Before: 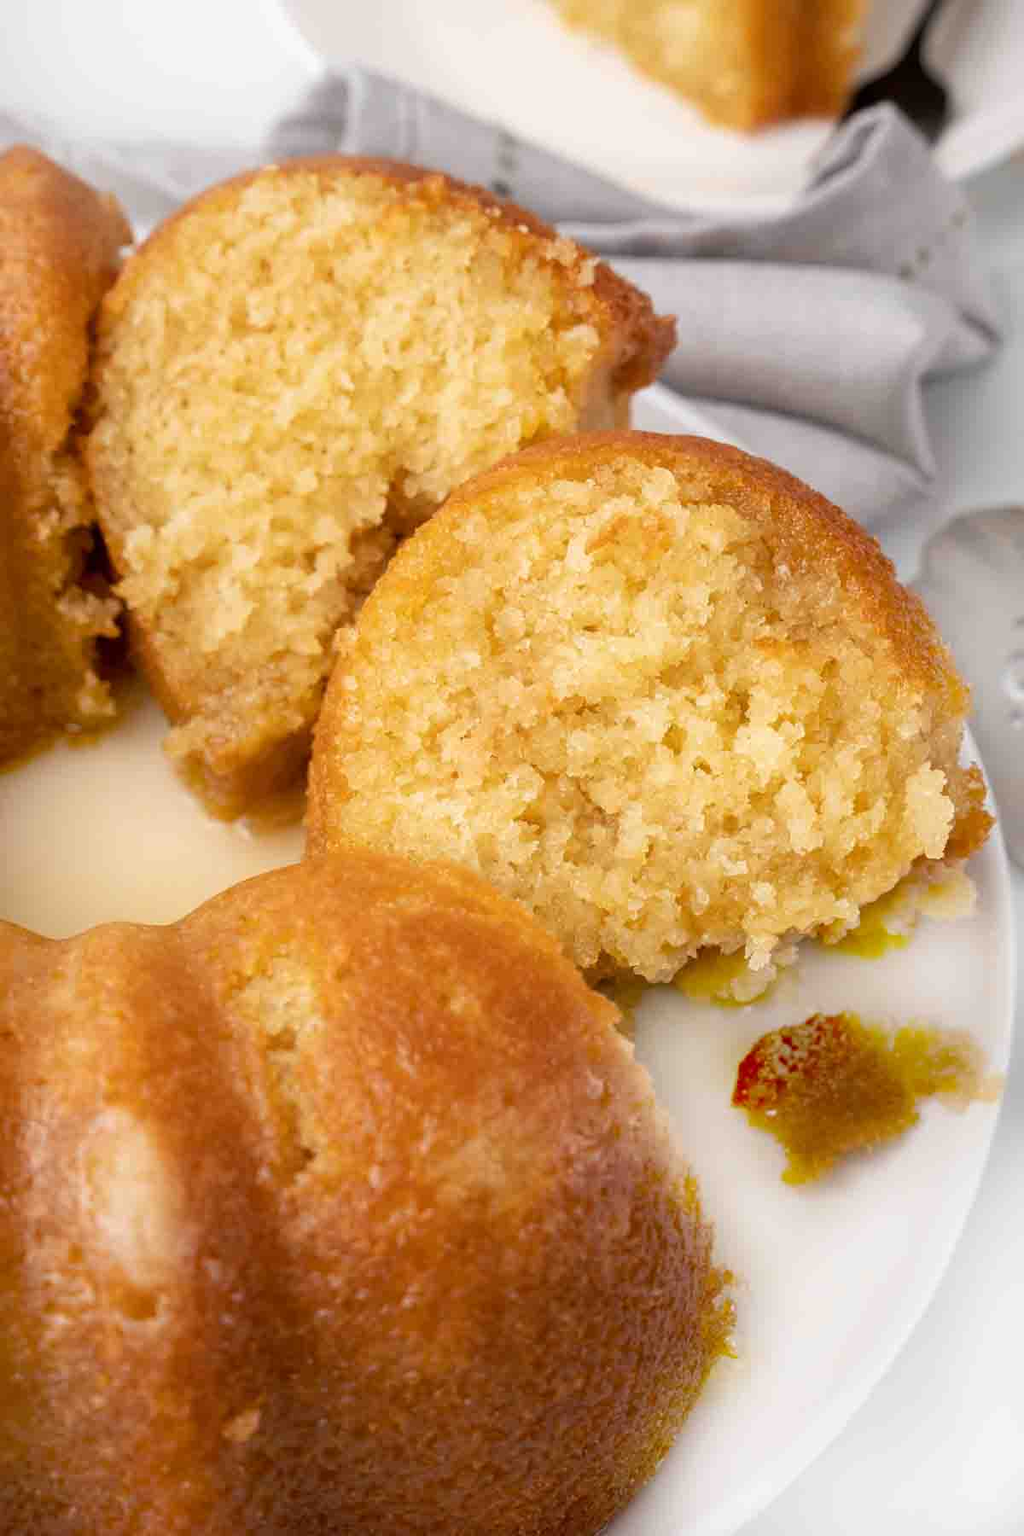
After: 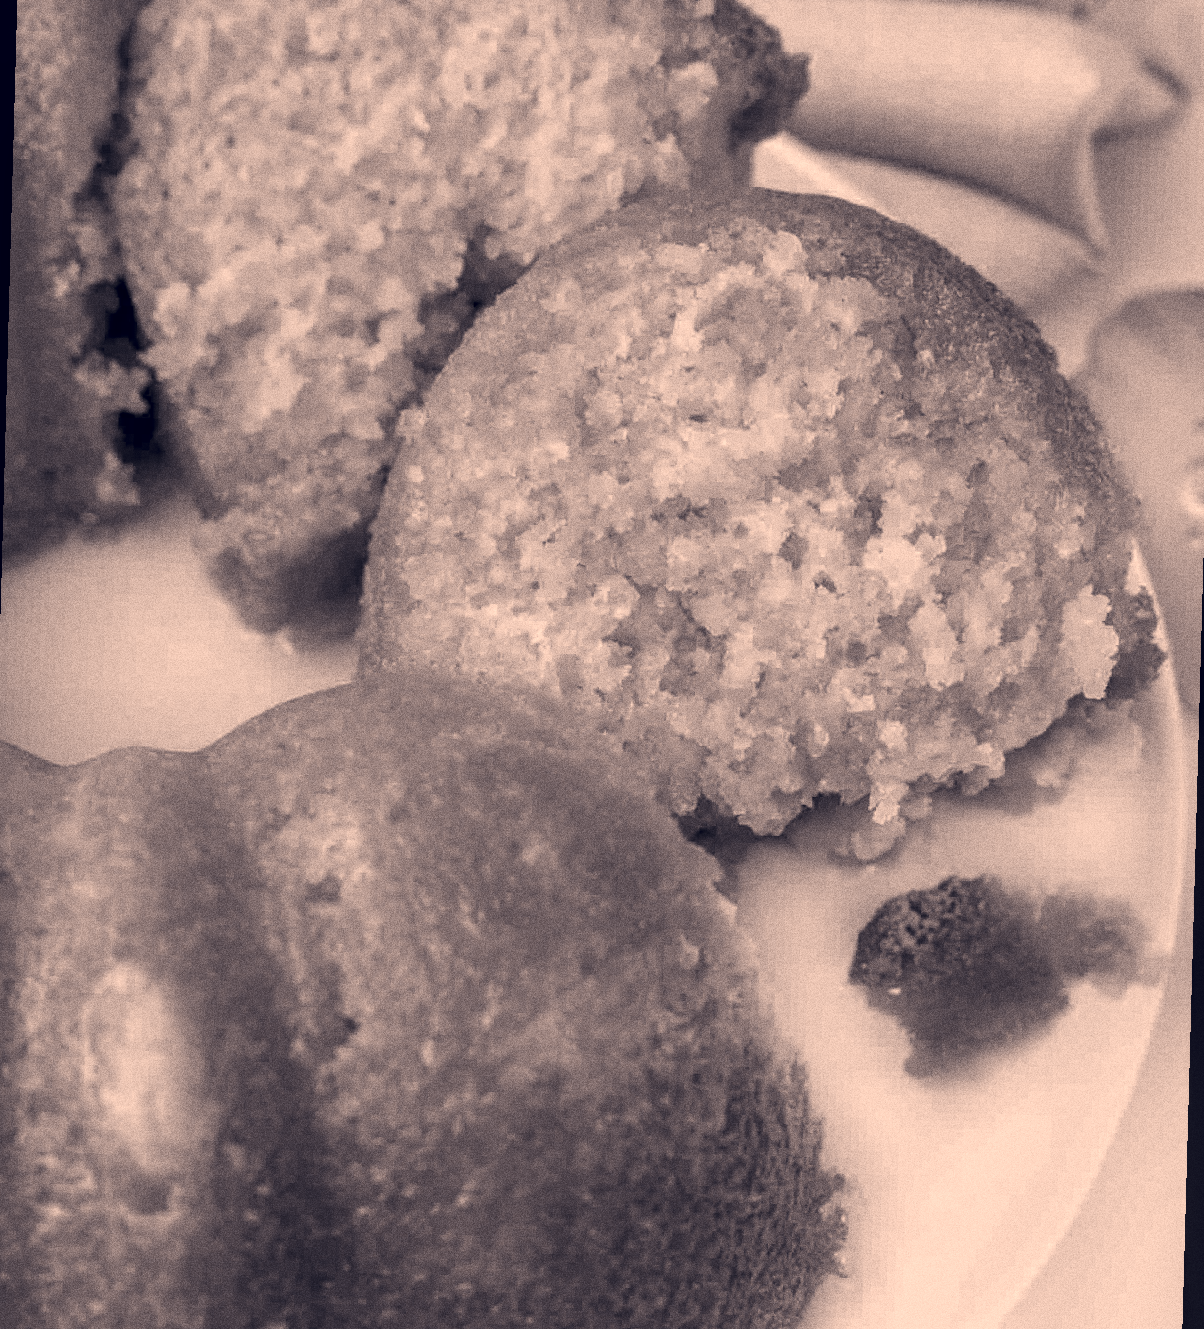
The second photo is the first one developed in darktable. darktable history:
crop and rotate: top 15.774%, bottom 5.506%
color calibration: output gray [0.246, 0.254, 0.501, 0], gray › normalize channels true, illuminant same as pipeline (D50), adaptation XYZ, x 0.346, y 0.359, gamut compression 0
rotate and perspective: rotation 1.57°, crop left 0.018, crop right 0.982, crop top 0.039, crop bottom 0.961
color correction: highlights a* 19.59, highlights b* 27.49, shadows a* 3.46, shadows b* -17.28, saturation 0.73
grain: coarseness 0.09 ISO, strength 40%
local contrast: on, module defaults
exposure: black level correction 0.001, exposure 0.14 EV, compensate highlight preservation false
